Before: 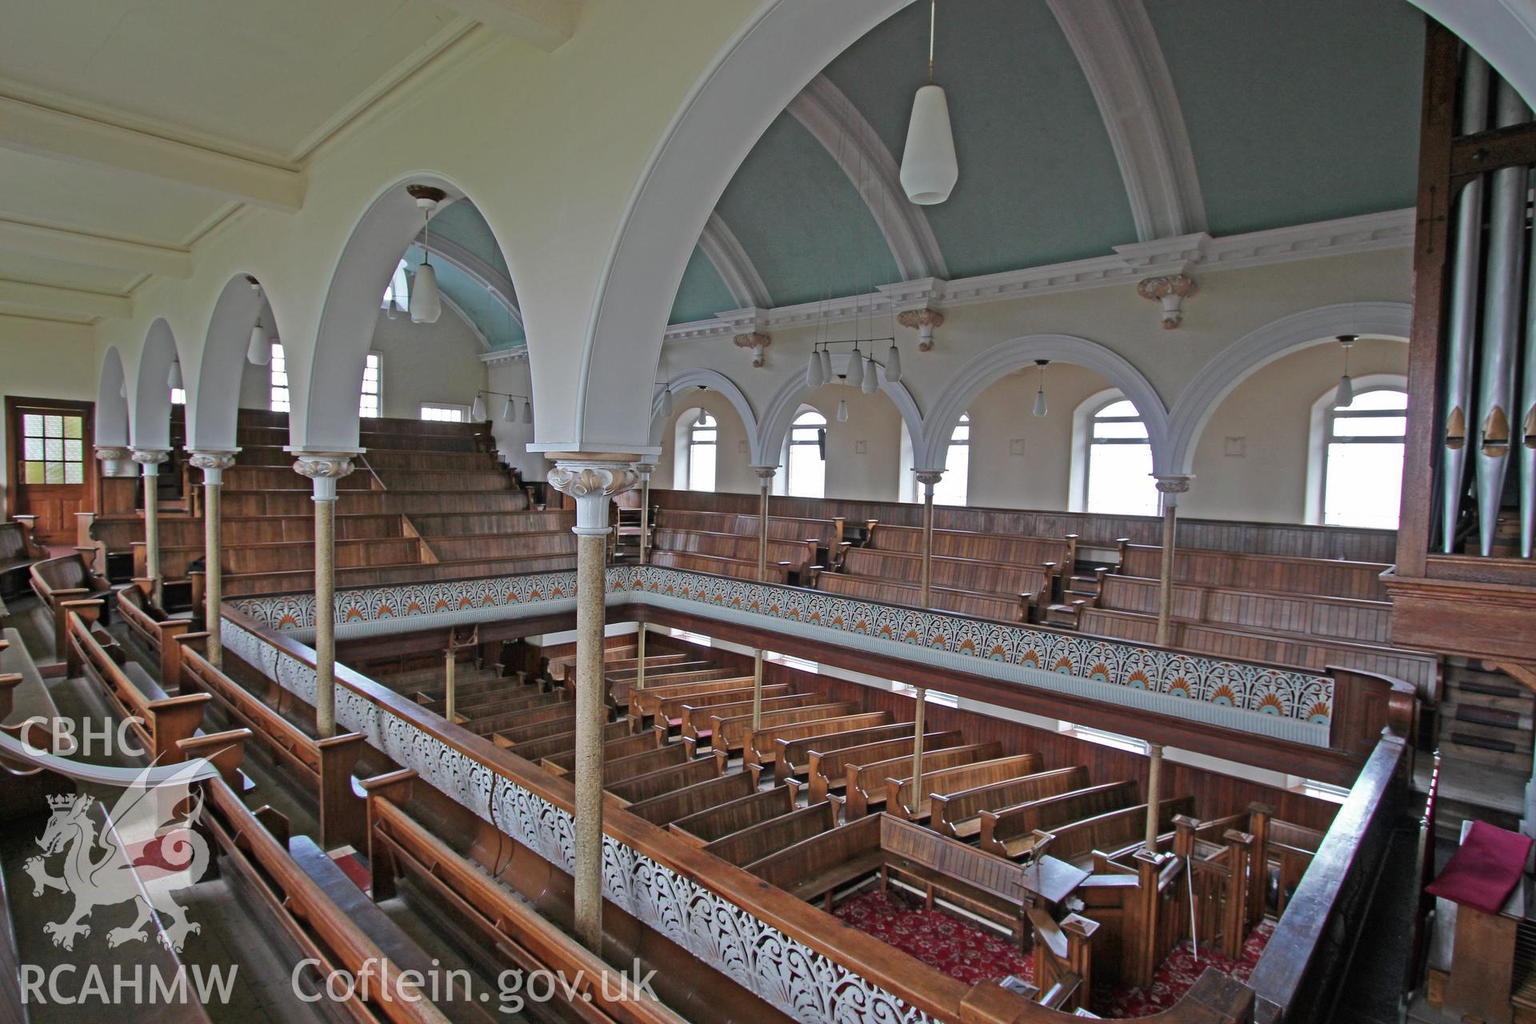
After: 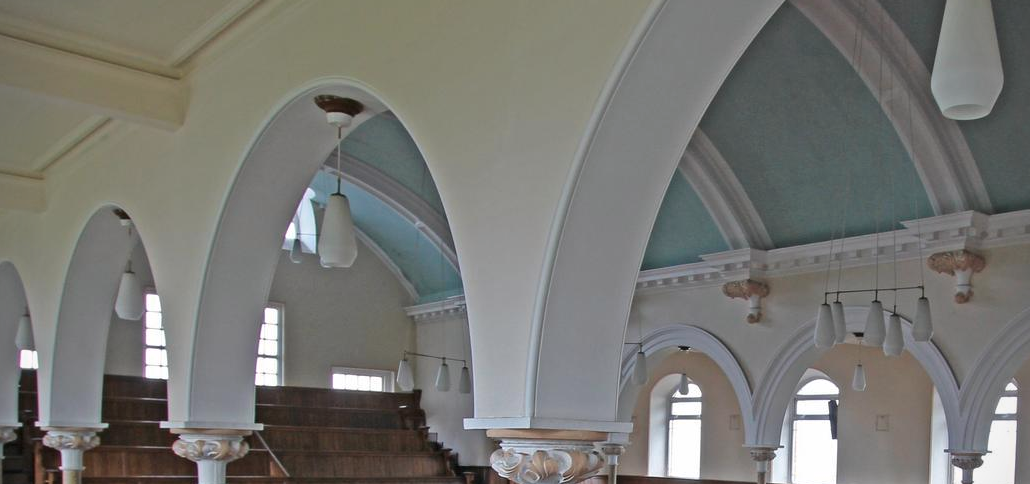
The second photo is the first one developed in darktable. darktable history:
crop: left 10.121%, top 10.631%, right 36.218%, bottom 51.526%
vignetting: fall-off start 91.19%
